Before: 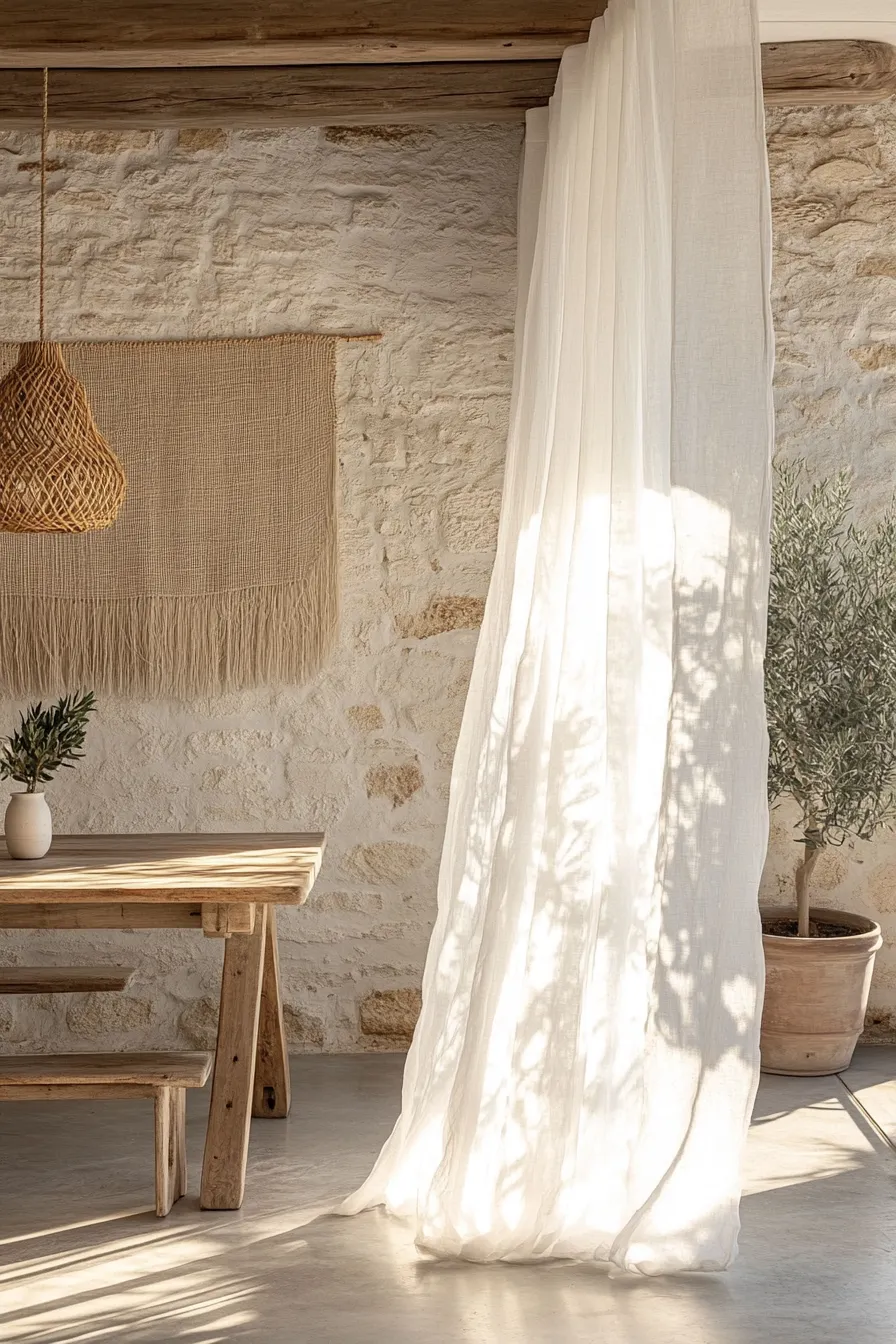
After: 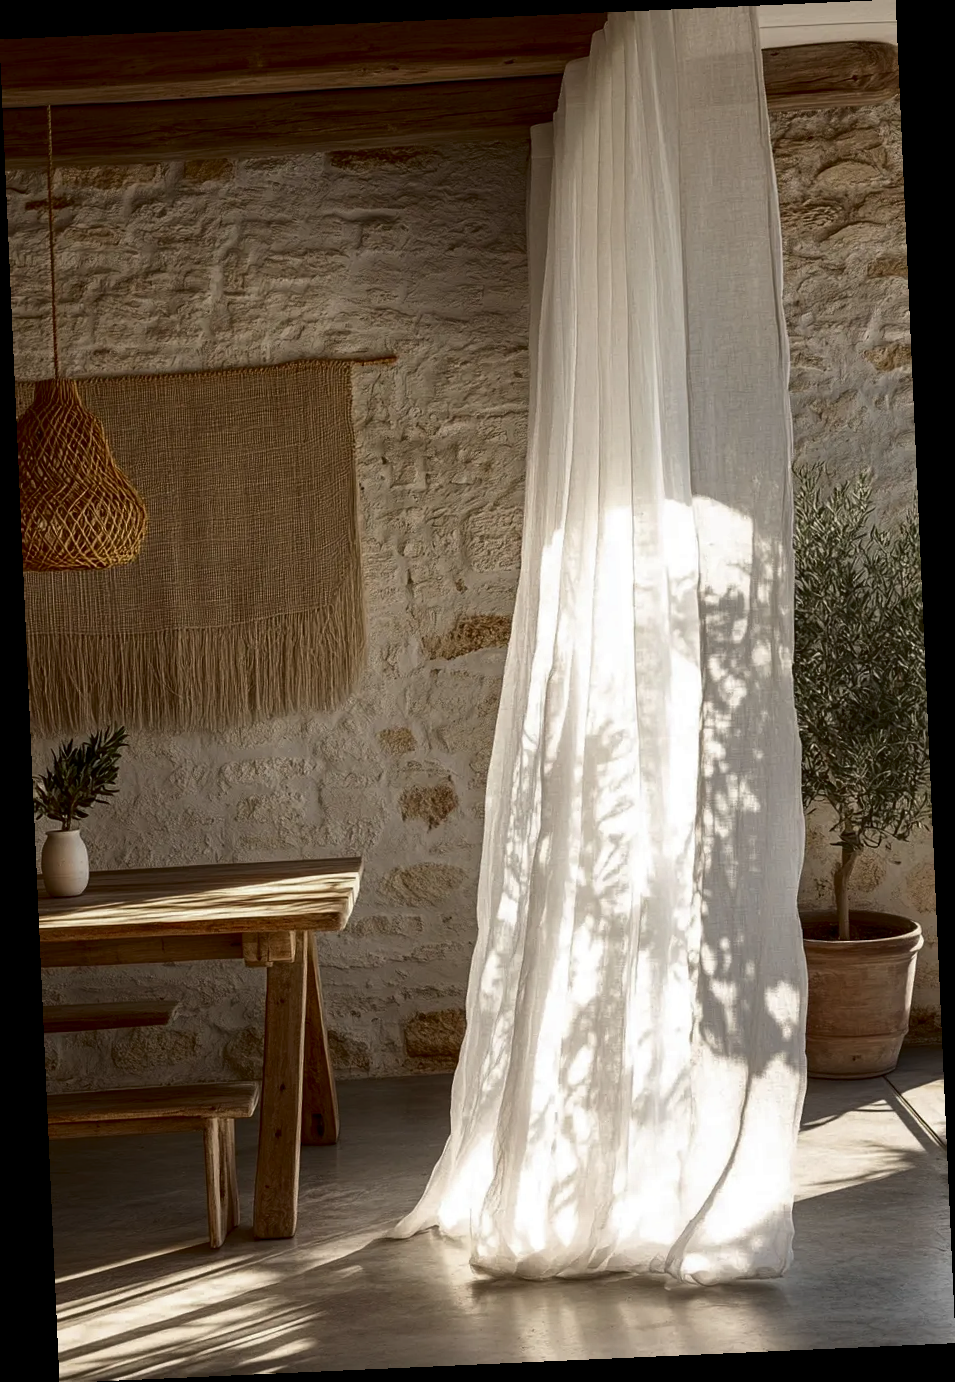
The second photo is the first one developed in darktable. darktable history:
contrast brightness saturation: brightness -0.52
rotate and perspective: rotation -2.56°, automatic cropping off
